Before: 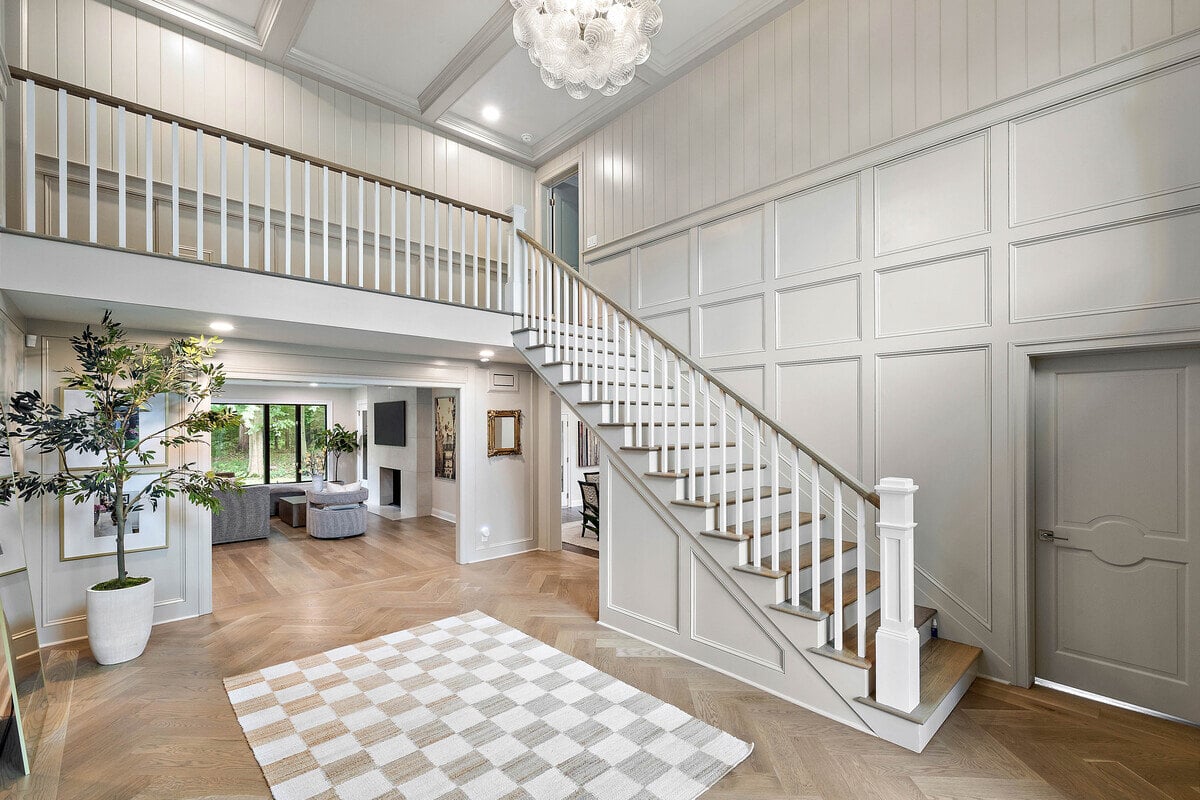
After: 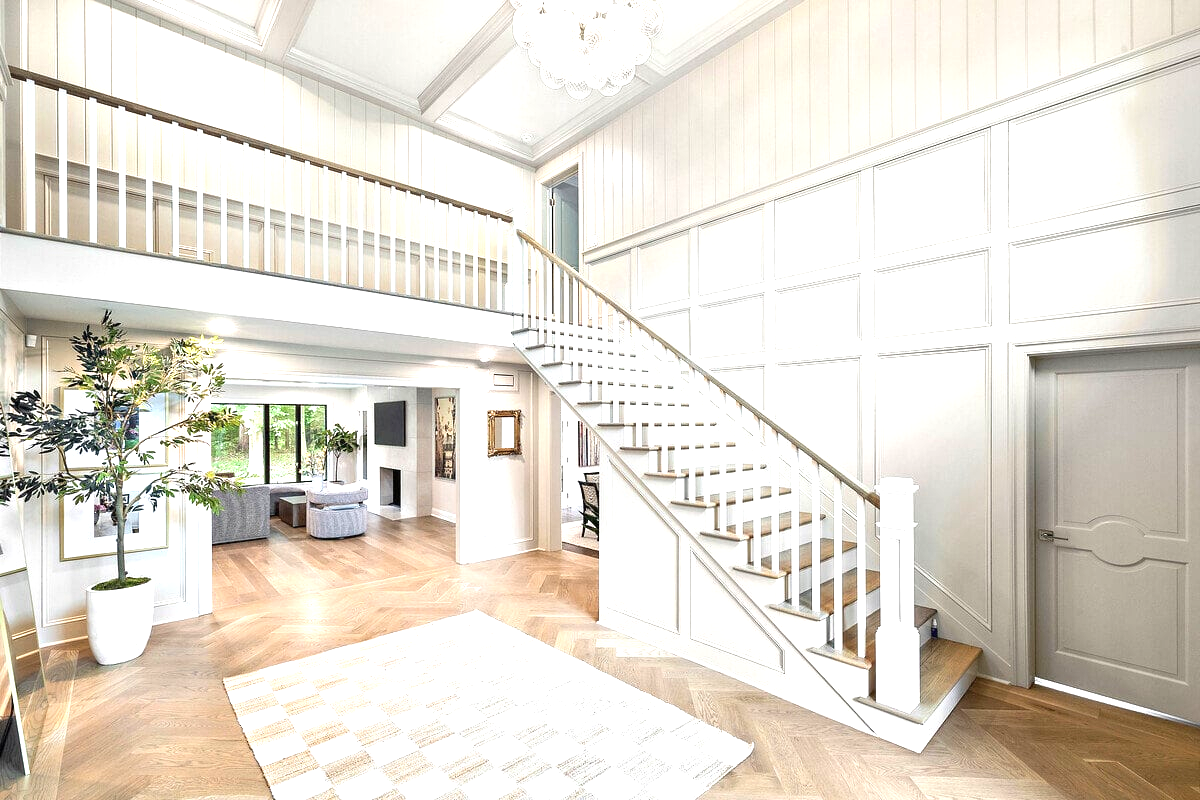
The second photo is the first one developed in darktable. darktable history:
exposure: black level correction 0, exposure 1.105 EV, compensate exposure bias true, compensate highlight preservation false
